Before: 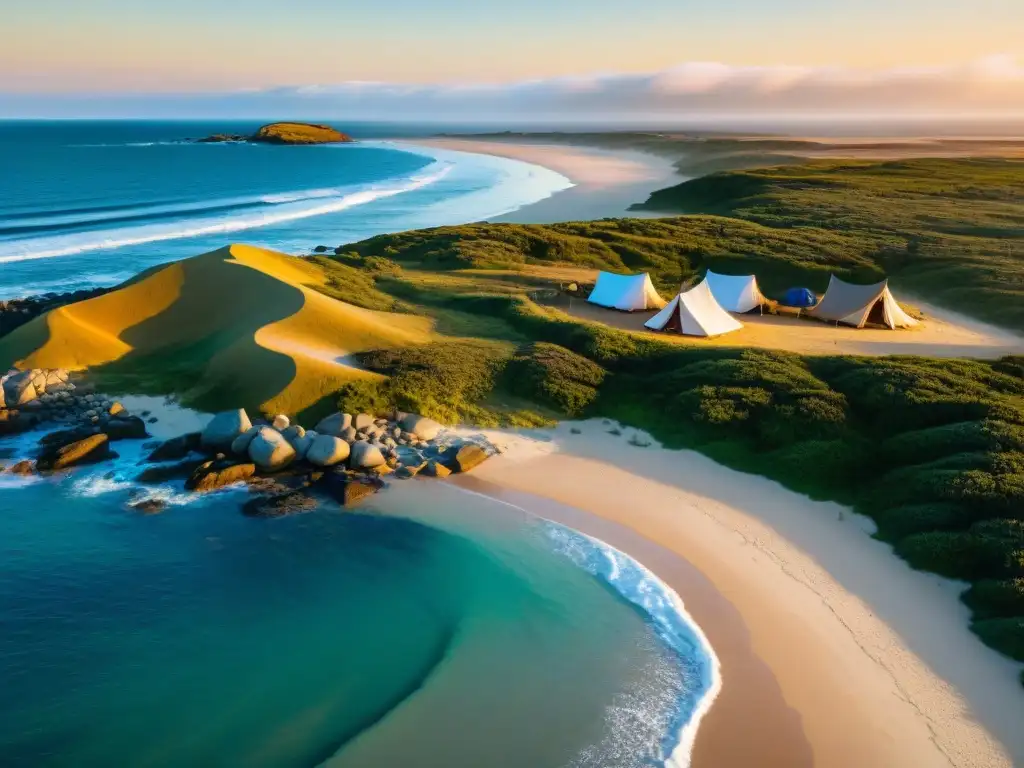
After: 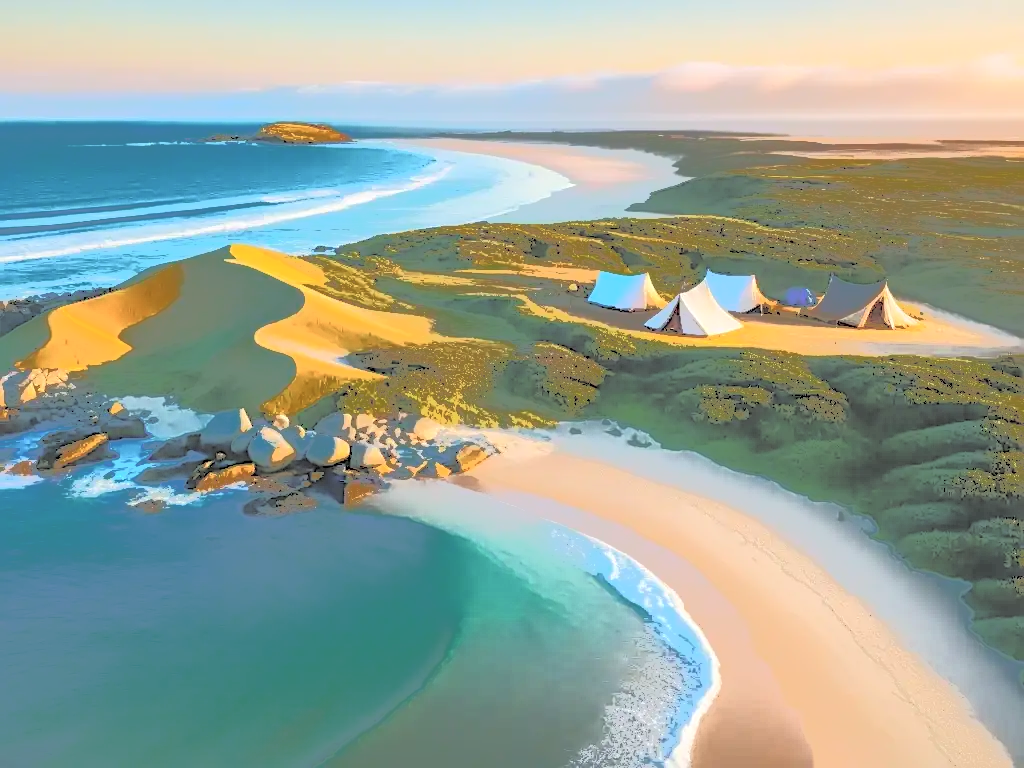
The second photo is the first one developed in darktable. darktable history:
contrast brightness saturation: contrast 0.143, brightness 0.215
sharpen: on, module defaults
tone curve: curves: ch0 [(0, 0) (0.003, 0.011) (0.011, 0.043) (0.025, 0.133) (0.044, 0.226) (0.069, 0.303) (0.1, 0.371) (0.136, 0.429) (0.177, 0.482) (0.224, 0.516) (0.277, 0.539) (0.335, 0.535) (0.399, 0.517) (0.468, 0.498) (0.543, 0.523) (0.623, 0.655) (0.709, 0.83) (0.801, 0.827) (0.898, 0.89) (1, 1)], color space Lab, independent channels, preserve colors none
